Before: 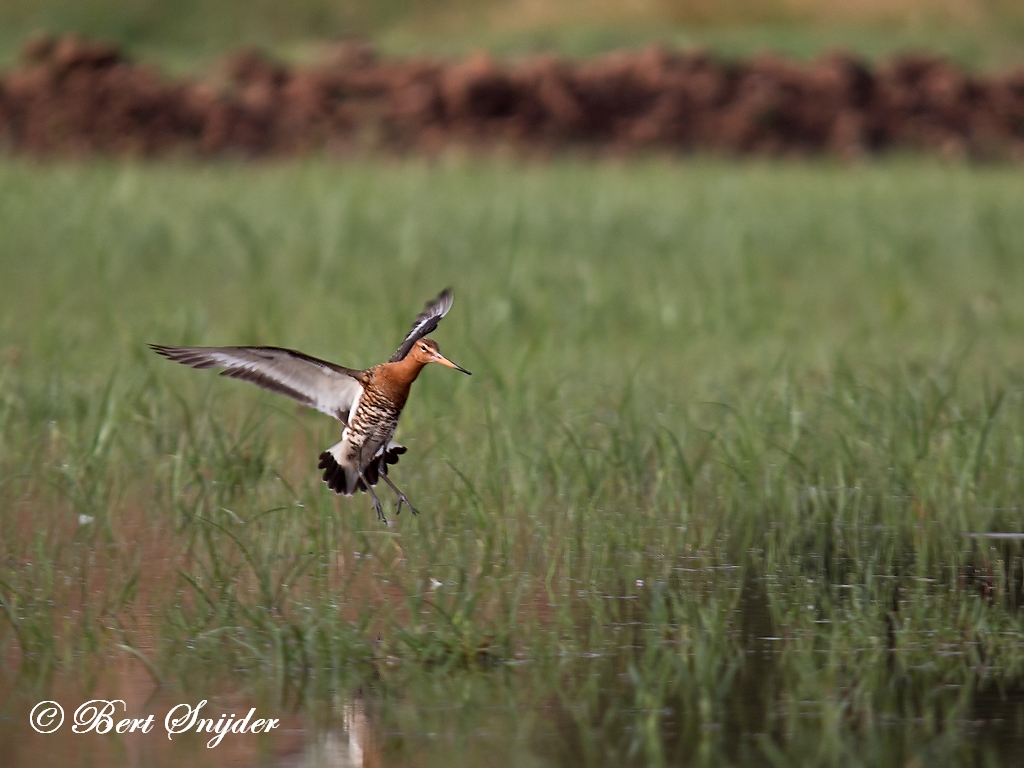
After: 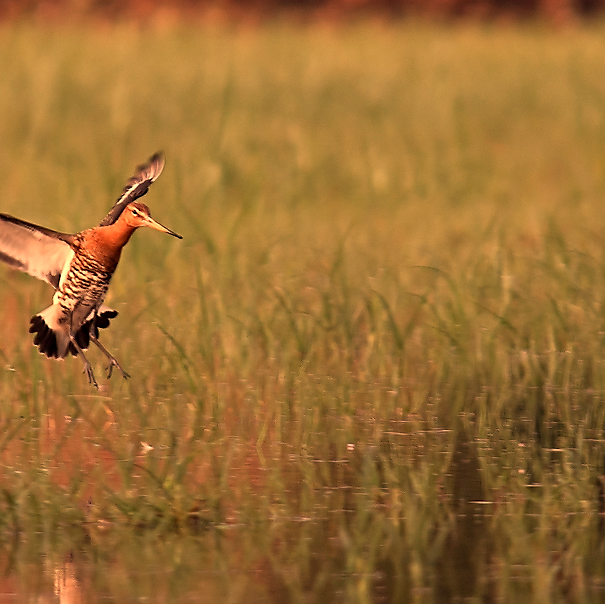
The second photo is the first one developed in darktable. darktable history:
white balance: red 1.467, blue 0.684
crop and rotate: left 28.256%, top 17.734%, right 12.656%, bottom 3.573%
sharpen: radius 1.458, amount 0.398, threshold 1.271
